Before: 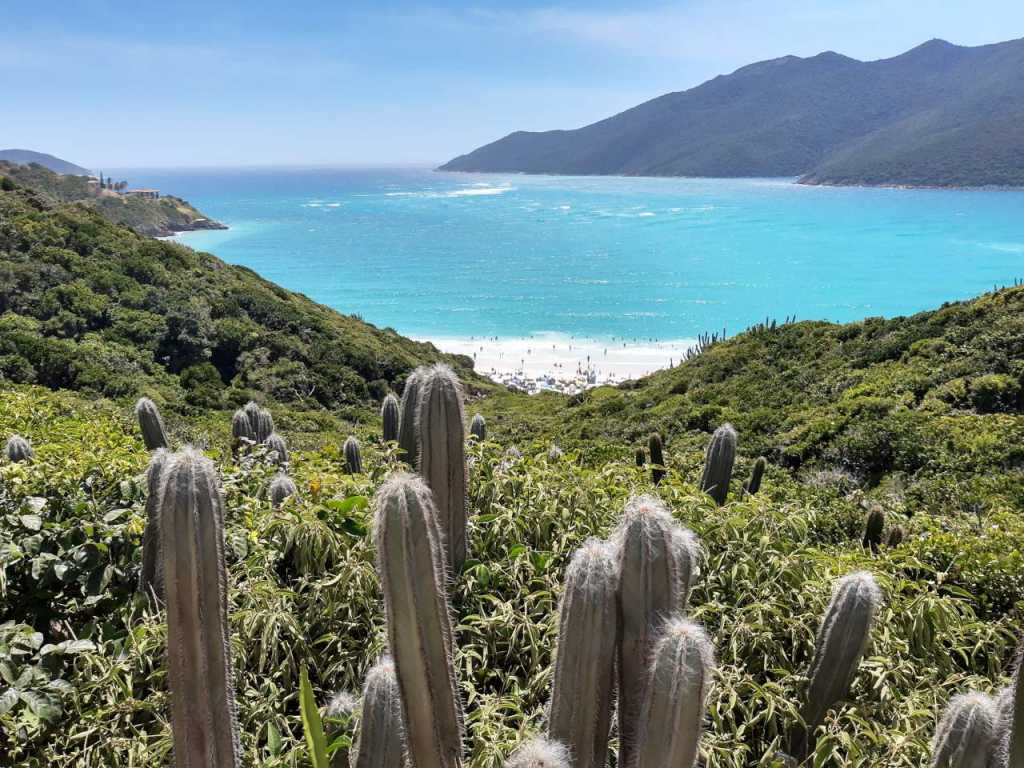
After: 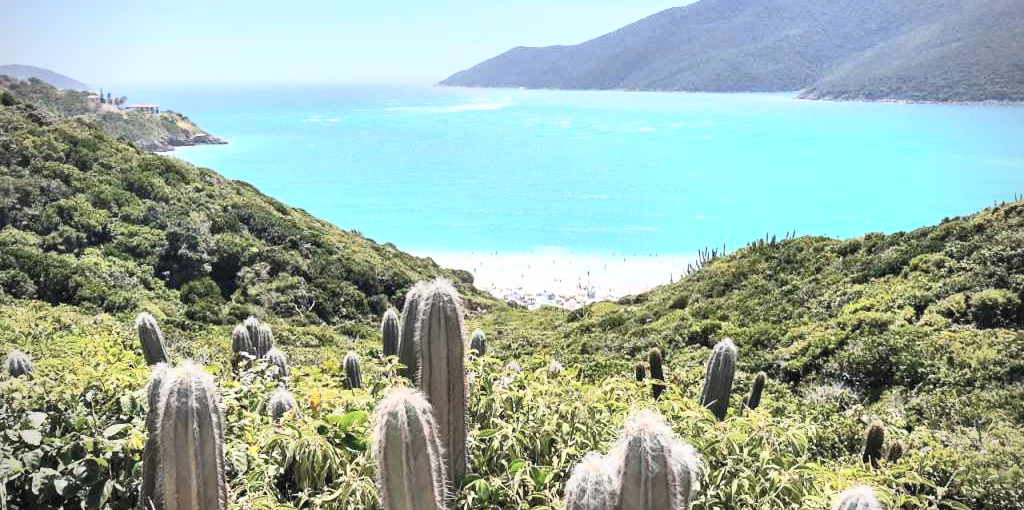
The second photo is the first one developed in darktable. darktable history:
tone equalizer: edges refinement/feathering 500, mask exposure compensation -1.57 EV, preserve details no
vignetting: on, module defaults
contrast brightness saturation: contrast 0.382, brightness 0.536
crop: top 11.146%, bottom 22.193%
